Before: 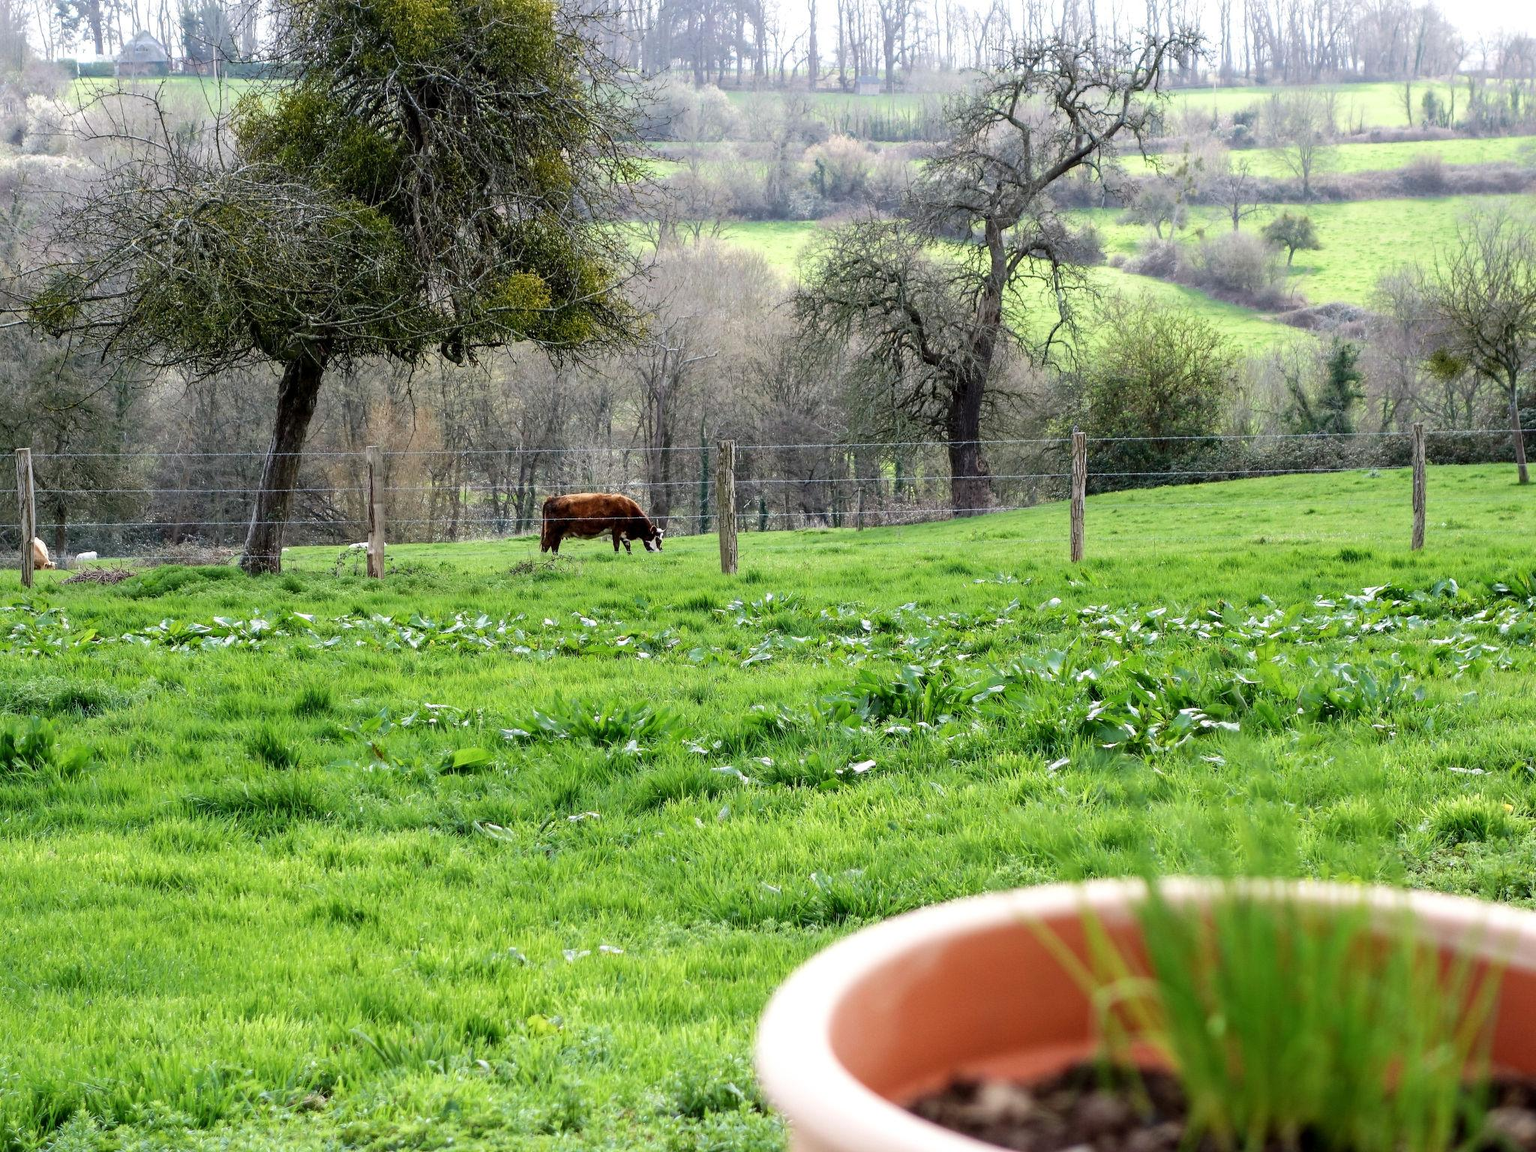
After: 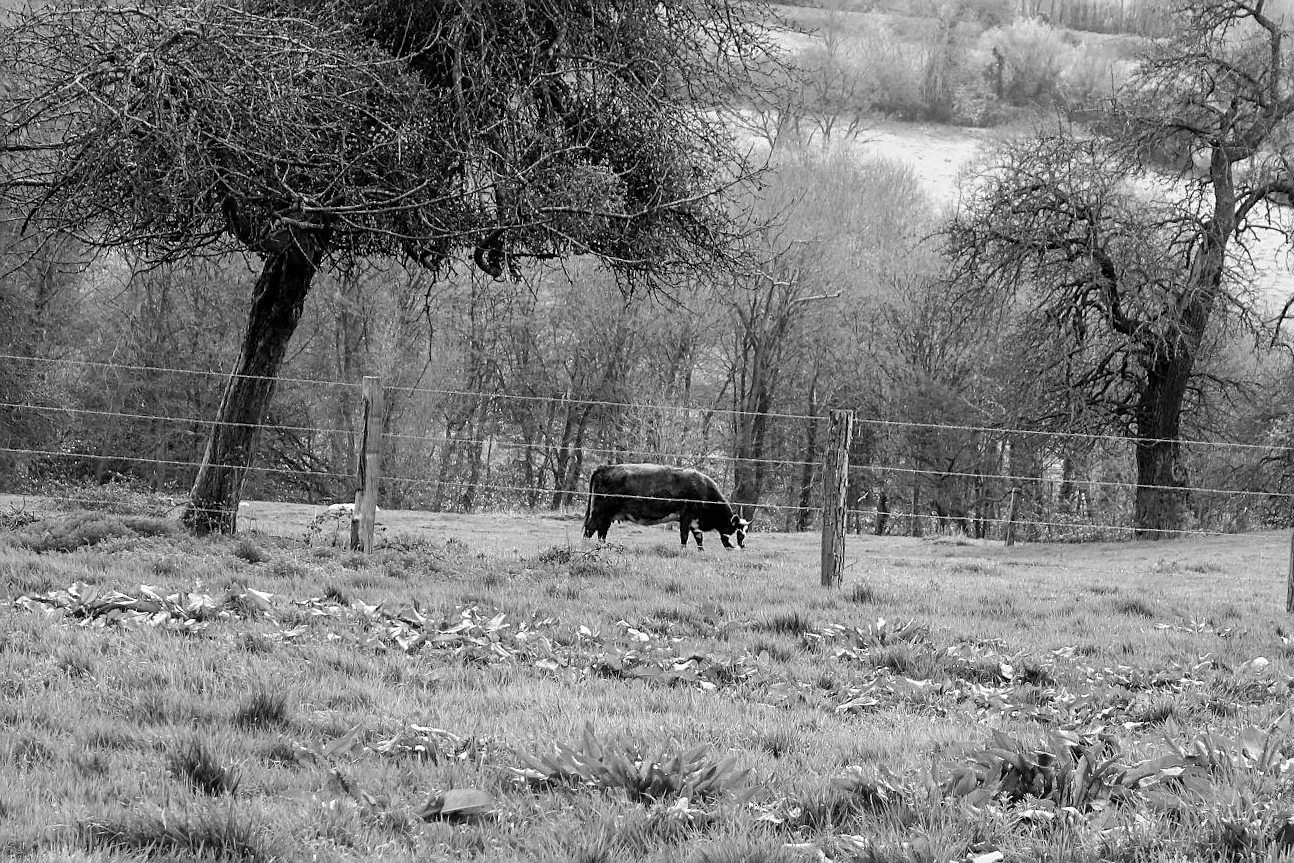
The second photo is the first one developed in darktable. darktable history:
sharpen: on, module defaults
crop and rotate: angle -4.99°, left 2.122%, top 6.945%, right 27.566%, bottom 30.519%
color balance rgb: saturation formula JzAzBz (2021)
monochrome: a -71.75, b 75.82
